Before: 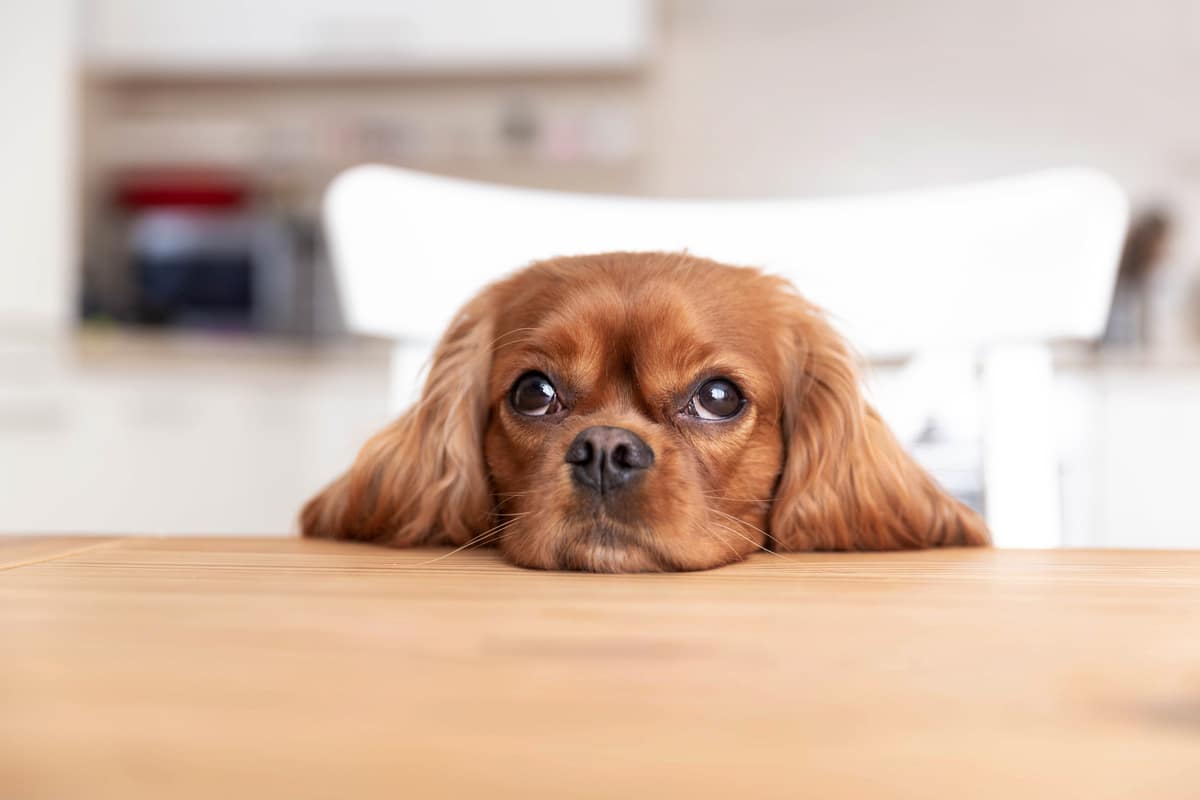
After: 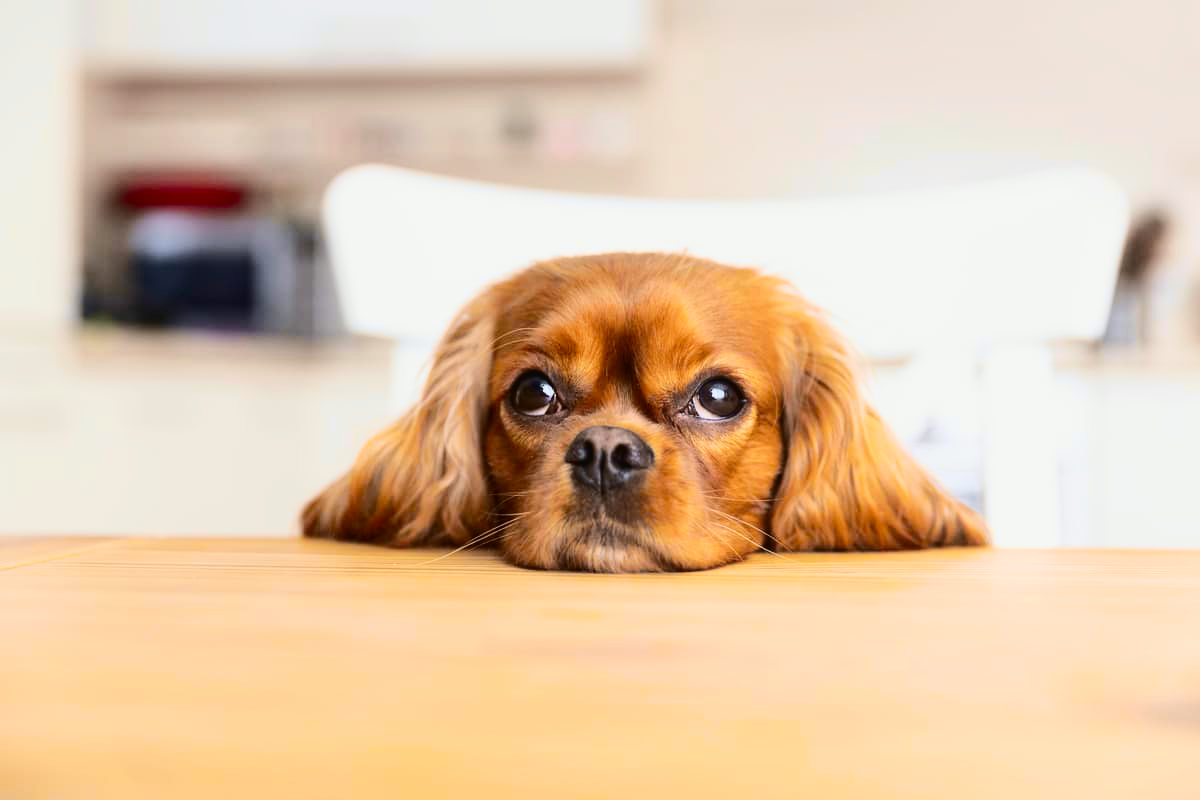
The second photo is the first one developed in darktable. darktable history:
tone curve: curves: ch0 [(0.003, 0.023) (0.071, 0.052) (0.236, 0.197) (0.466, 0.557) (0.644, 0.748) (0.803, 0.88) (0.994, 0.968)]; ch1 [(0, 0) (0.262, 0.227) (0.417, 0.386) (0.469, 0.467) (0.502, 0.498) (0.528, 0.53) (0.573, 0.57) (0.605, 0.621) (0.644, 0.671) (0.686, 0.728) (0.994, 0.987)]; ch2 [(0, 0) (0.262, 0.188) (0.385, 0.353) (0.427, 0.424) (0.495, 0.493) (0.515, 0.534) (0.547, 0.556) (0.589, 0.613) (0.644, 0.748) (1, 1)], color space Lab, independent channels, preserve colors none
